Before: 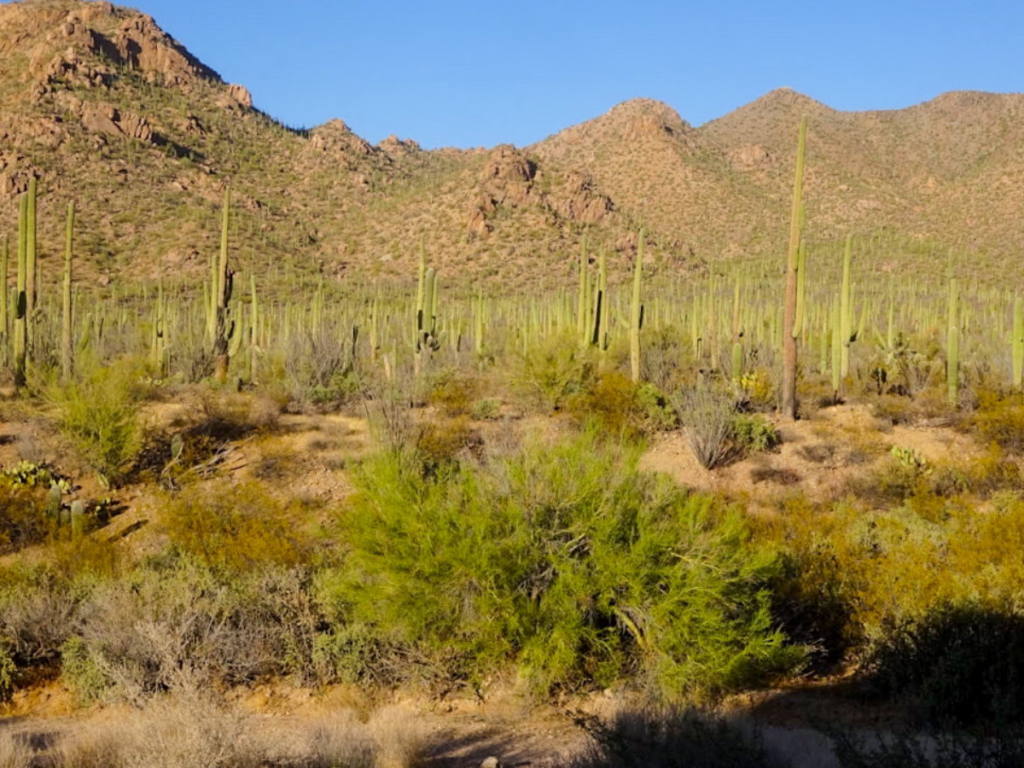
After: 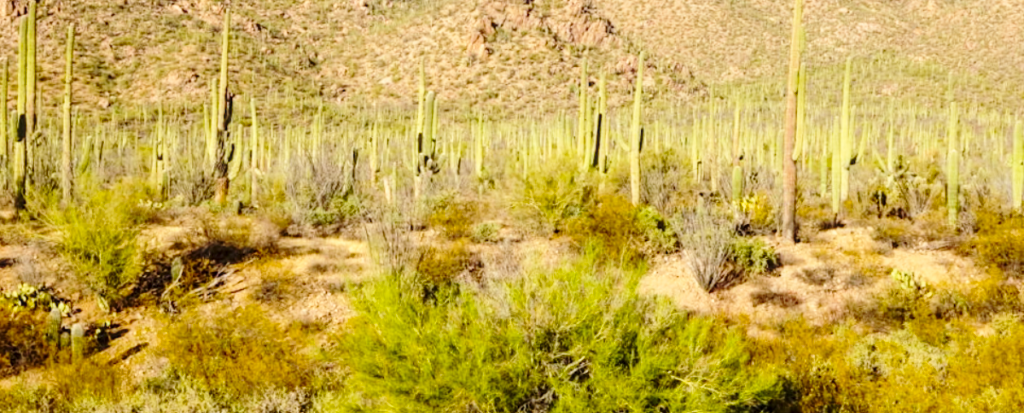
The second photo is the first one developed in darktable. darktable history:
crop and rotate: top 23.161%, bottom 22.951%
local contrast: on, module defaults
base curve: curves: ch0 [(0, 0) (0.028, 0.03) (0.121, 0.232) (0.46, 0.748) (0.859, 0.968) (1, 1)], preserve colors none
